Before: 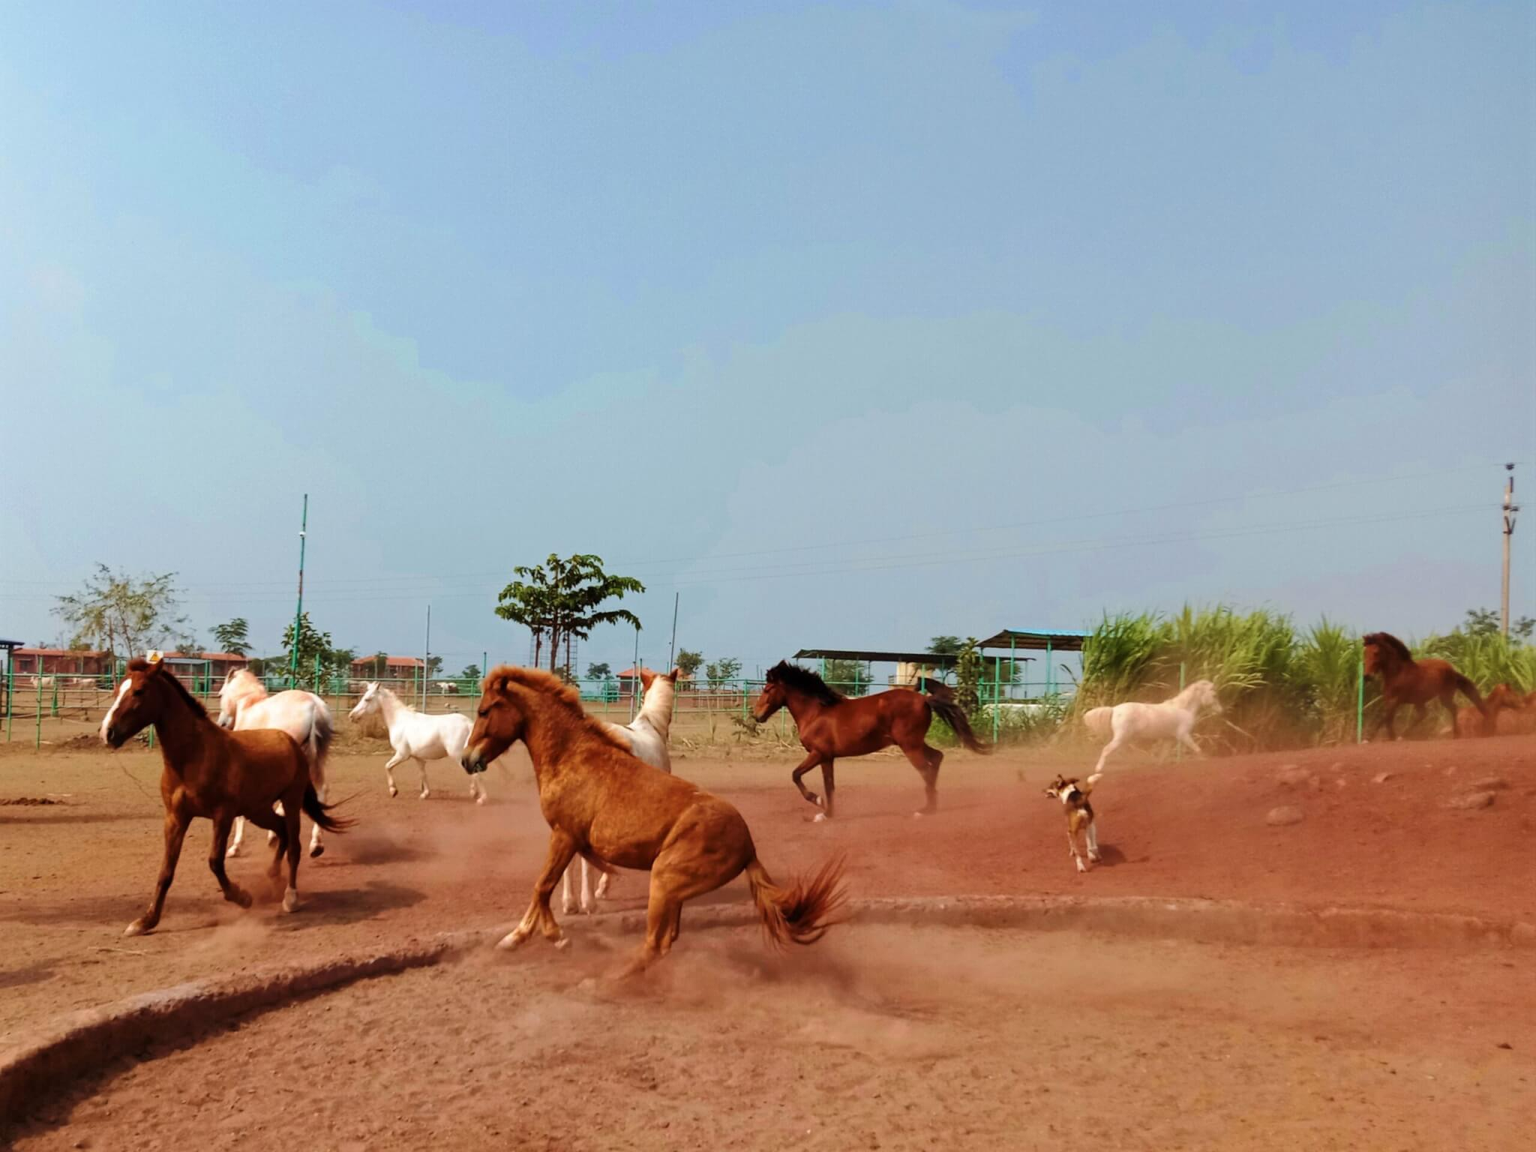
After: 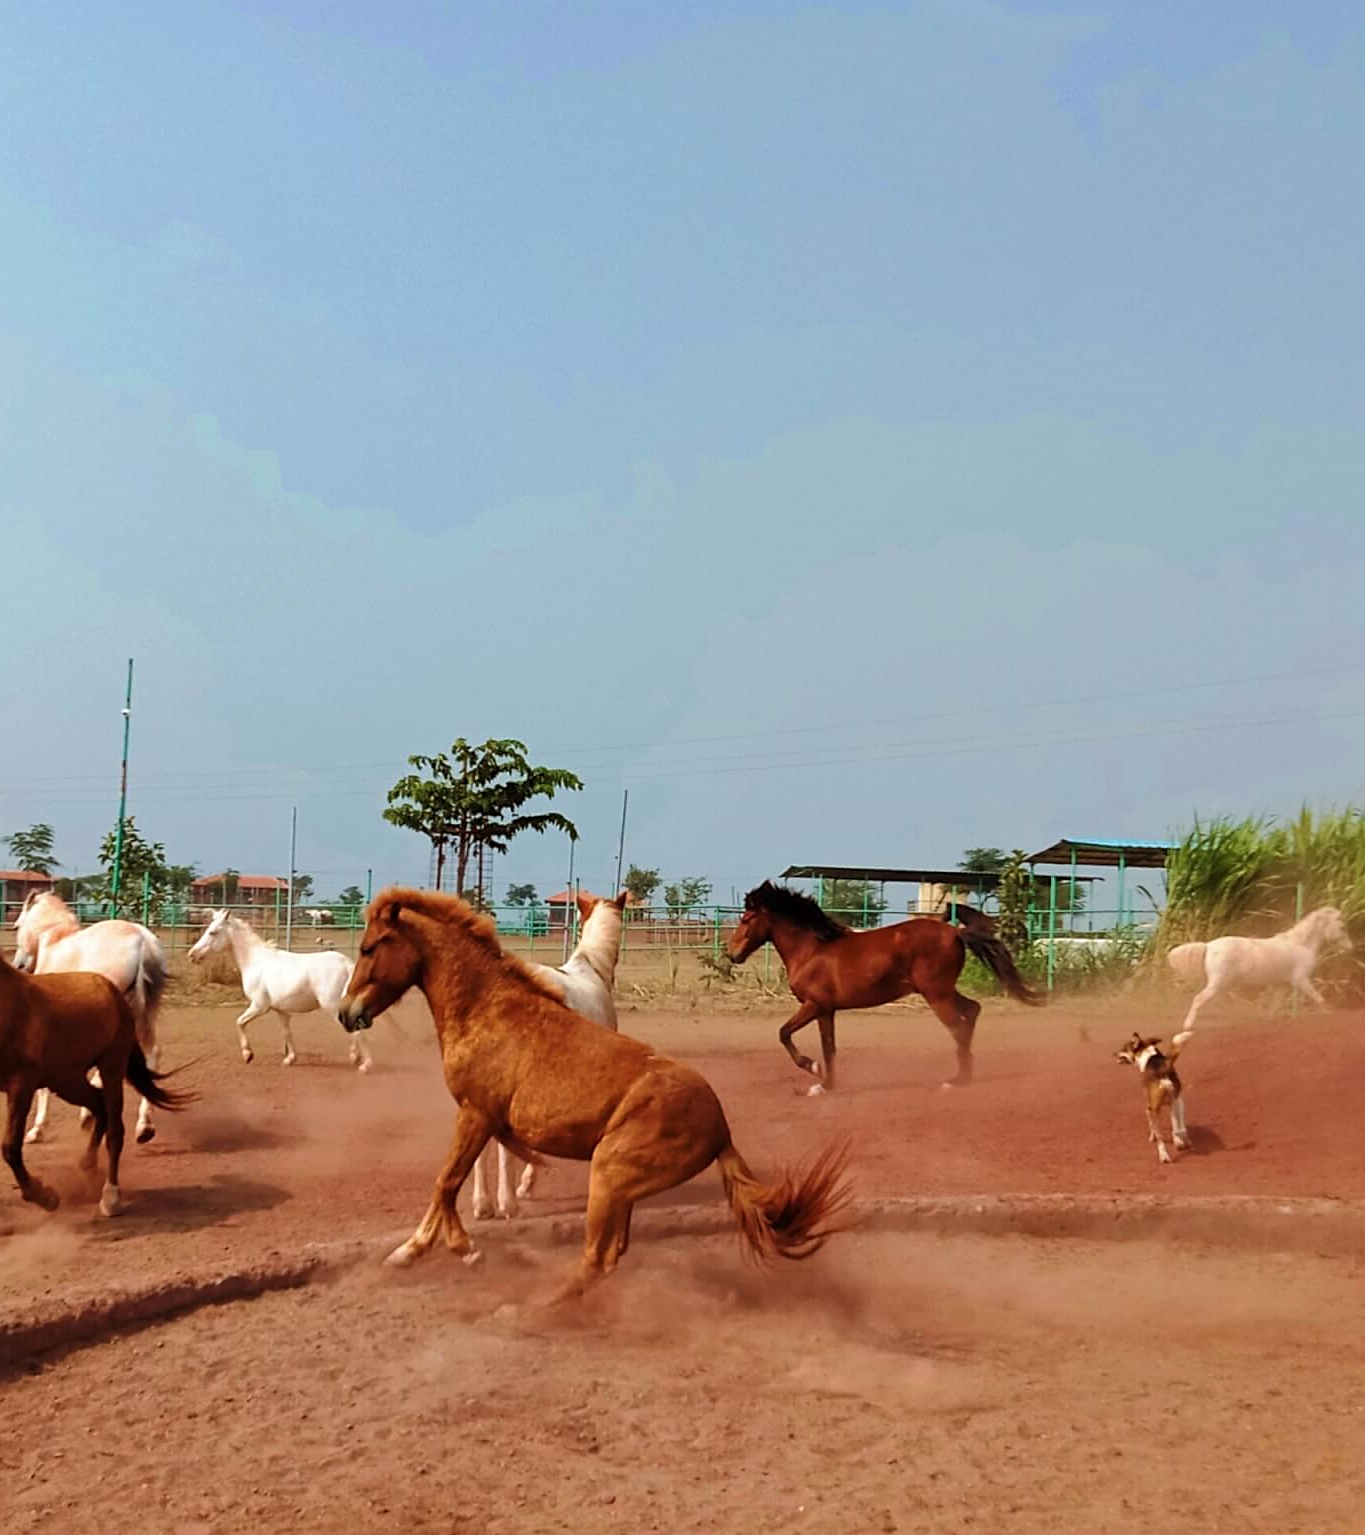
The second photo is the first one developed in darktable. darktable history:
crop and rotate: left 13.537%, right 19.796%
sharpen: on, module defaults
shadows and highlights: shadows 25, highlights -25
